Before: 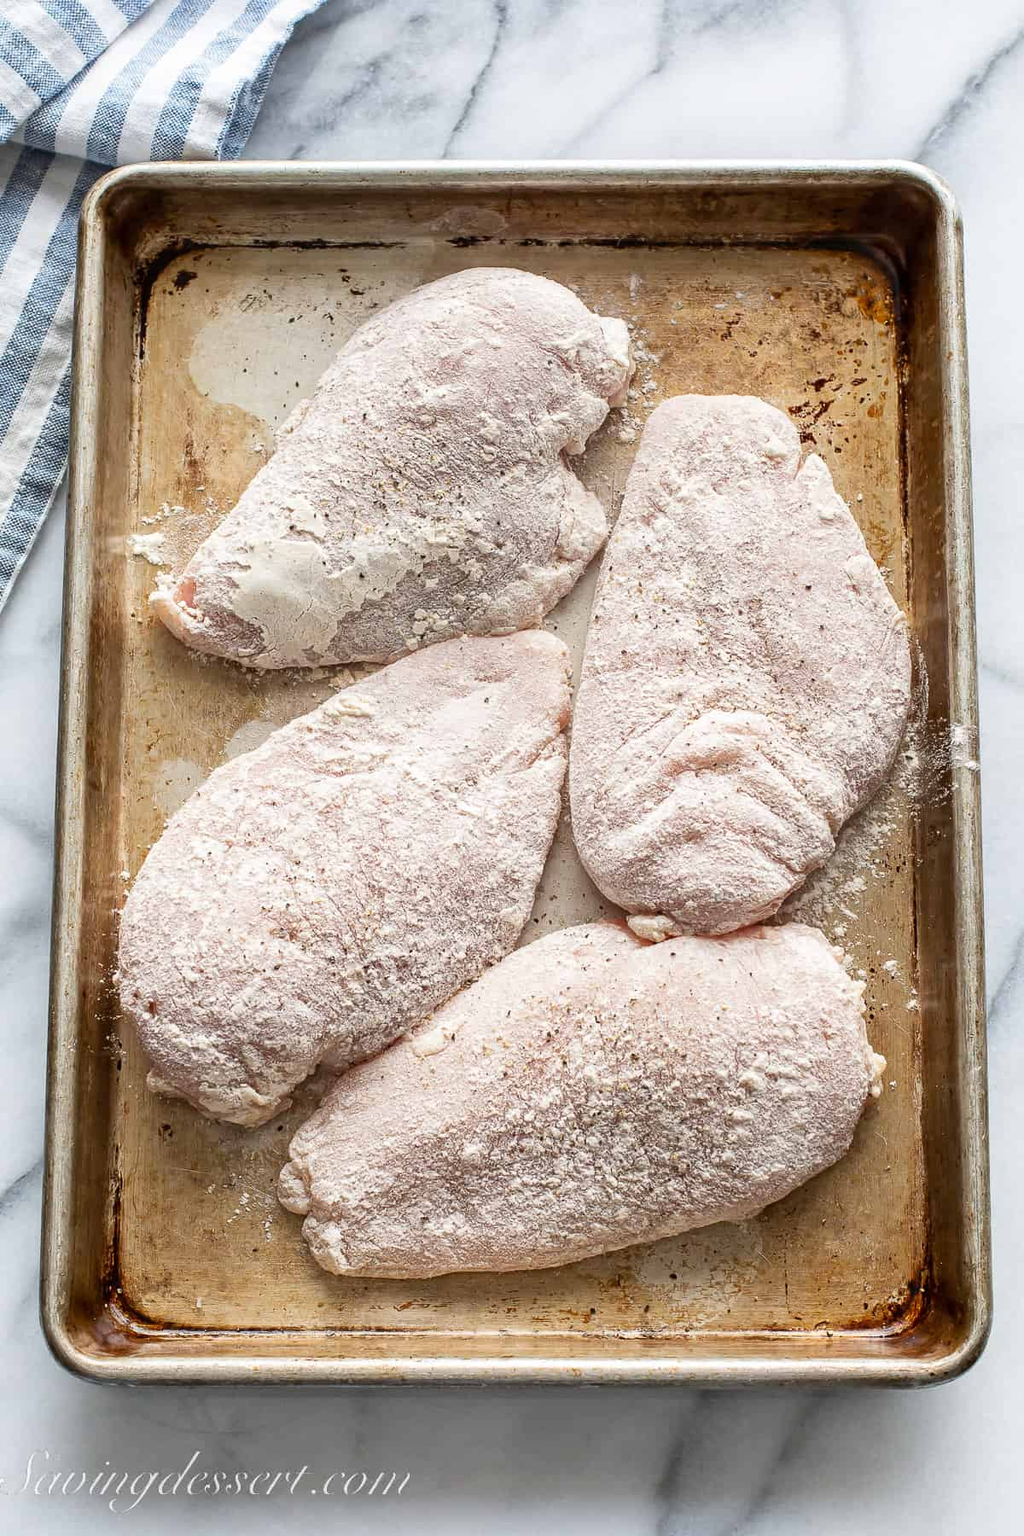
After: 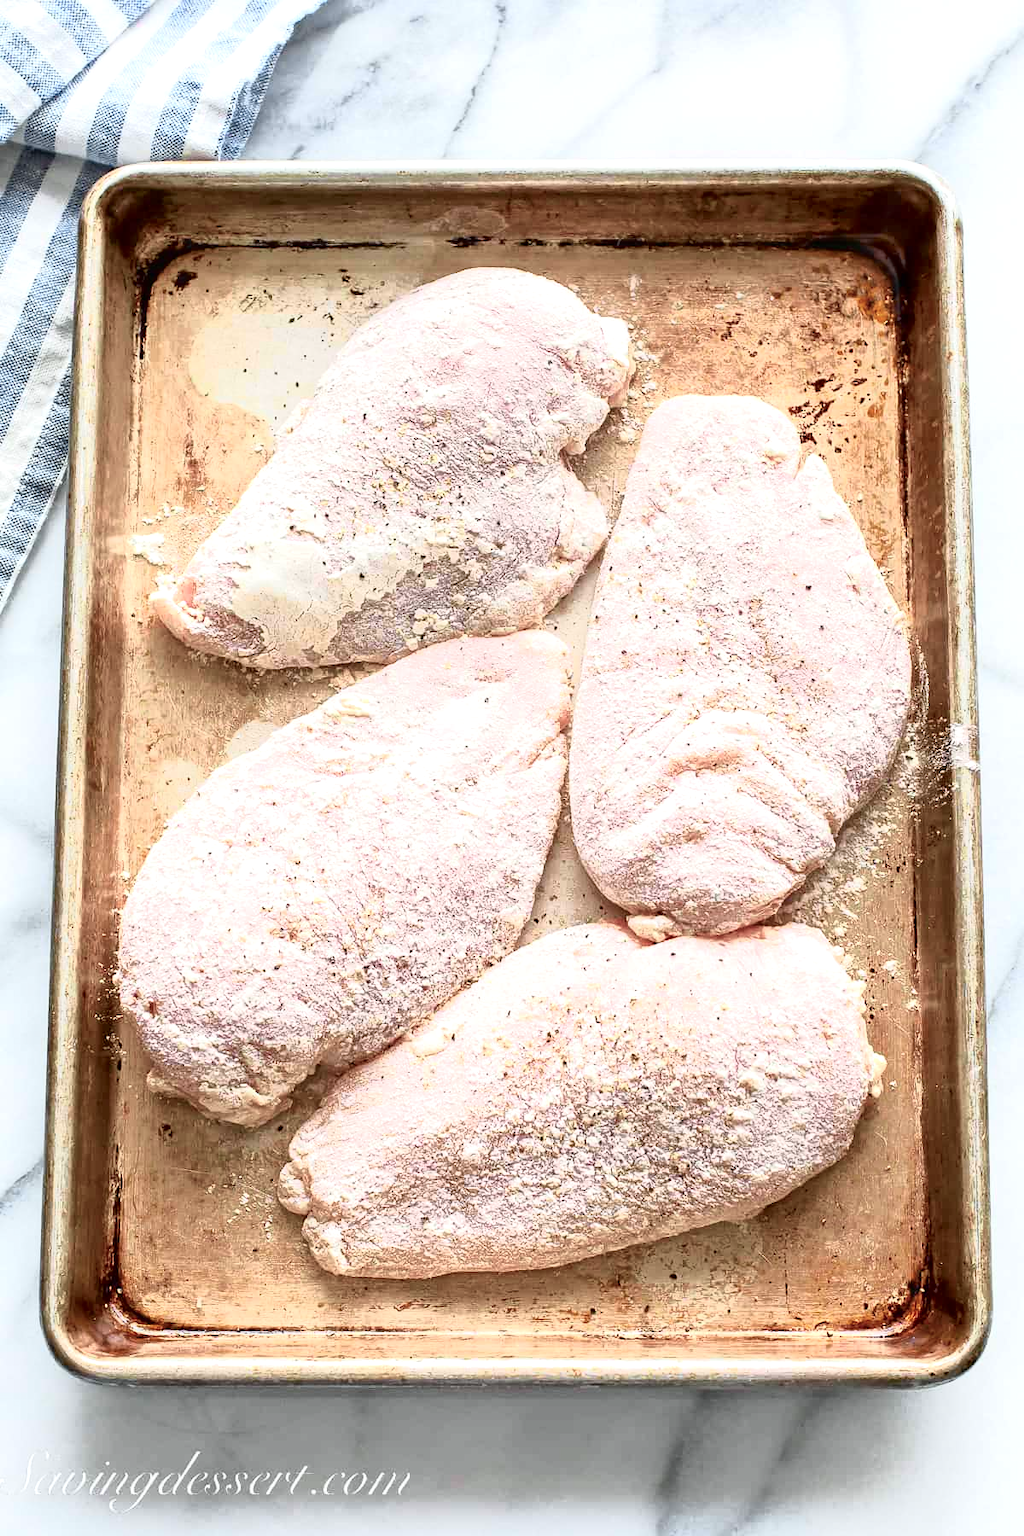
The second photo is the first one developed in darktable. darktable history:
exposure: exposure 0.485 EV, compensate highlight preservation false
tone curve: curves: ch0 [(0, 0) (0.105, 0.068) (0.181, 0.185) (0.28, 0.291) (0.384, 0.404) (0.485, 0.531) (0.638, 0.681) (0.795, 0.879) (1, 0.977)]; ch1 [(0, 0) (0.161, 0.092) (0.35, 0.33) (0.379, 0.401) (0.456, 0.469) (0.504, 0.5) (0.512, 0.514) (0.58, 0.597) (0.635, 0.646) (1, 1)]; ch2 [(0, 0) (0.371, 0.362) (0.437, 0.437) (0.5, 0.5) (0.53, 0.523) (0.56, 0.58) (0.622, 0.606) (1, 1)], color space Lab, independent channels, preserve colors none
